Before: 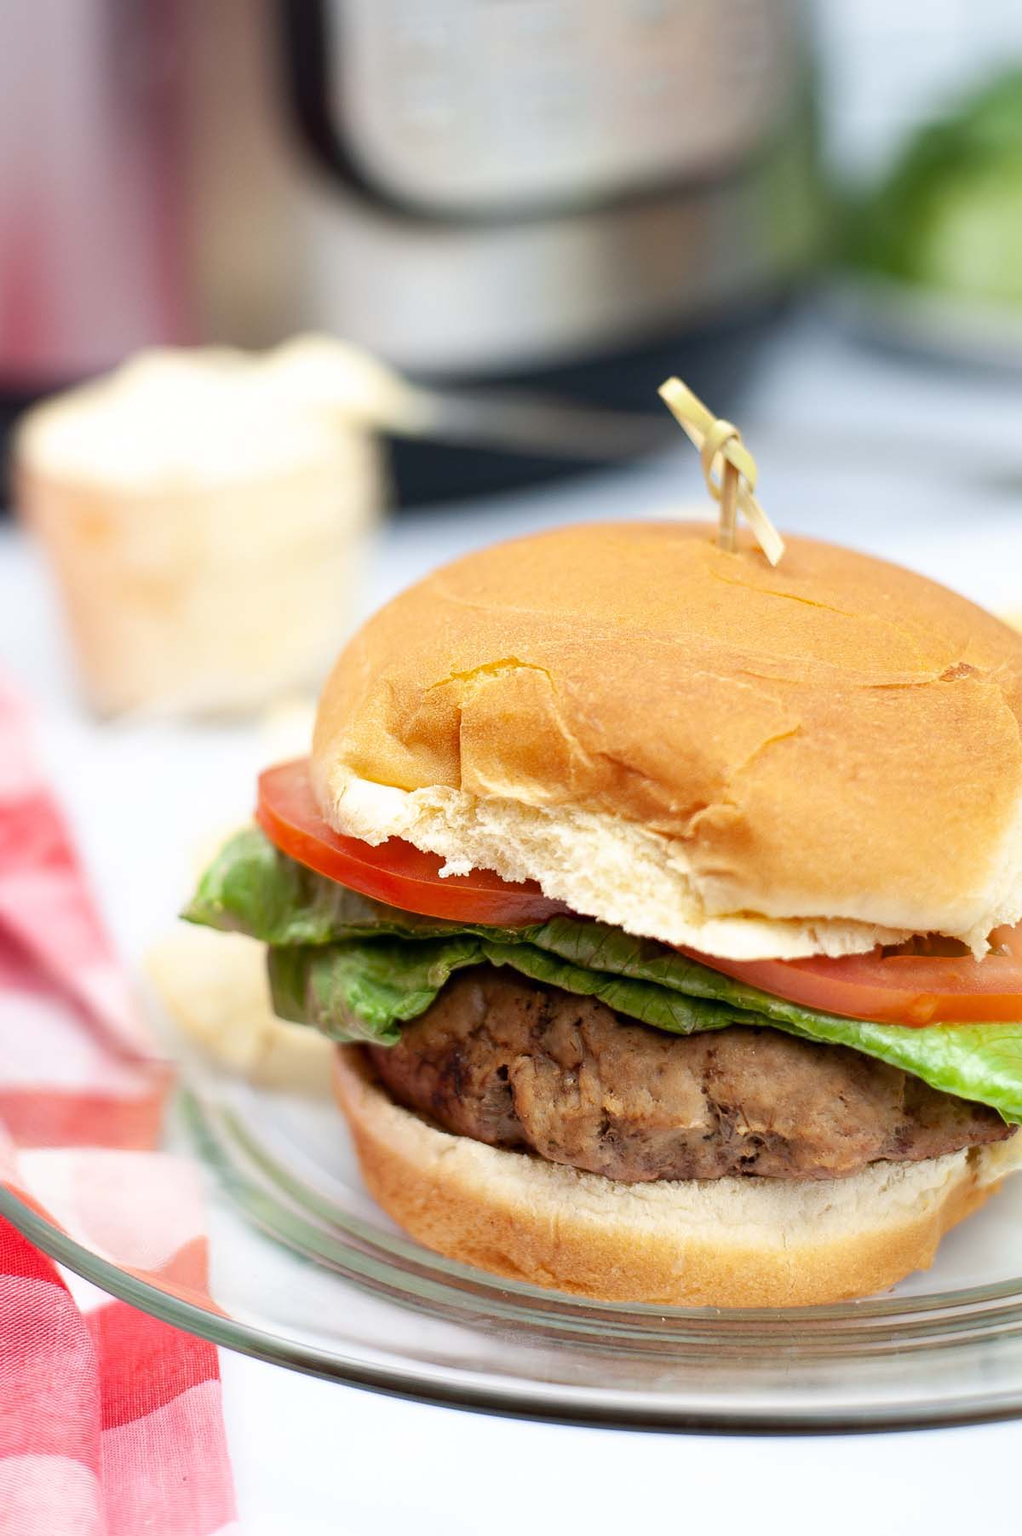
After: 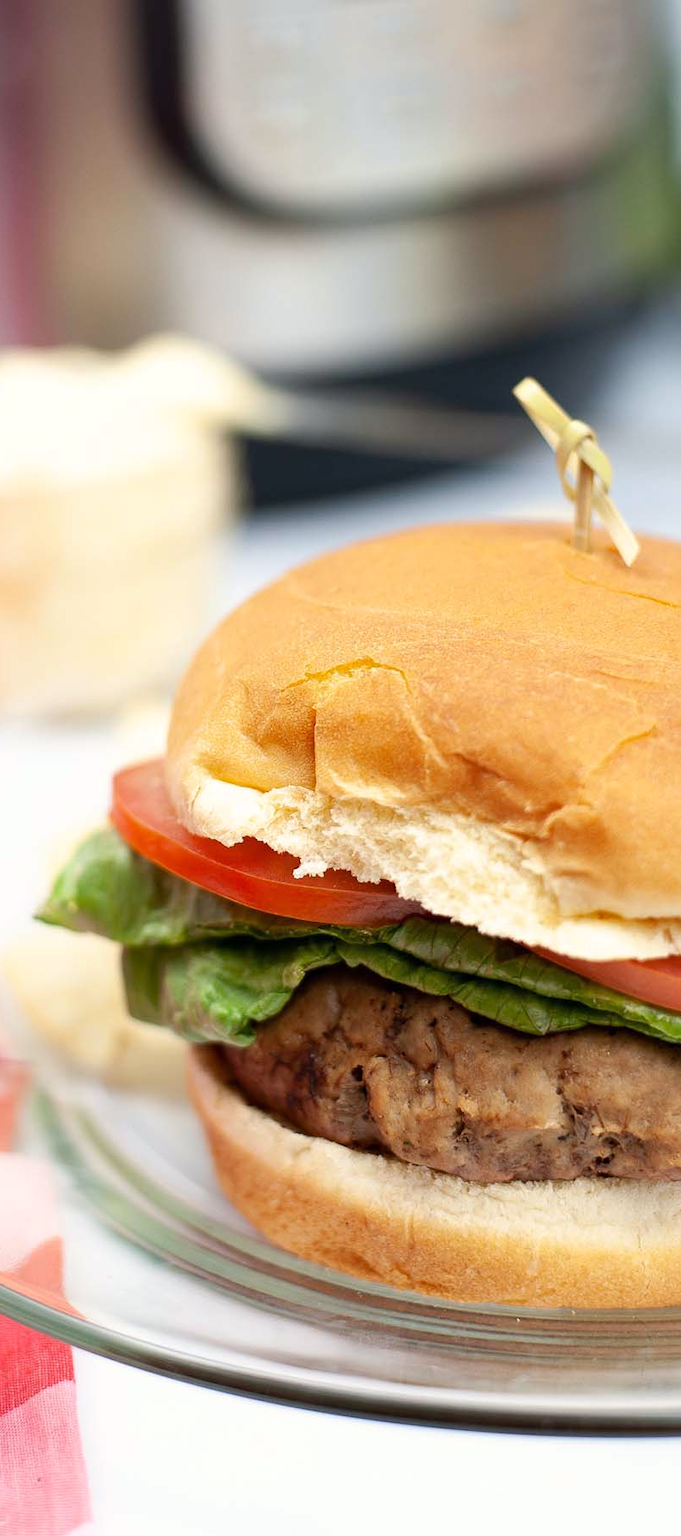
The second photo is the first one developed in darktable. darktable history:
white balance: red 1.009, blue 0.985
crop and rotate: left 14.292%, right 19.041%
